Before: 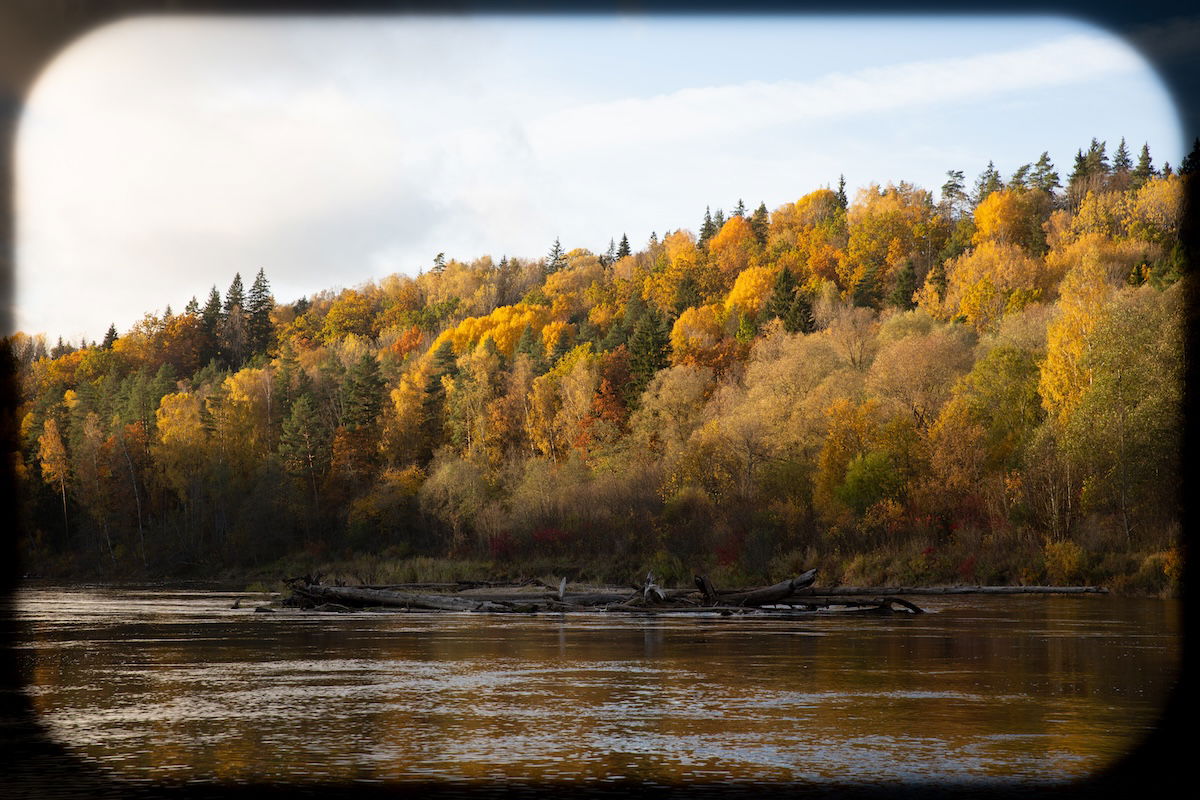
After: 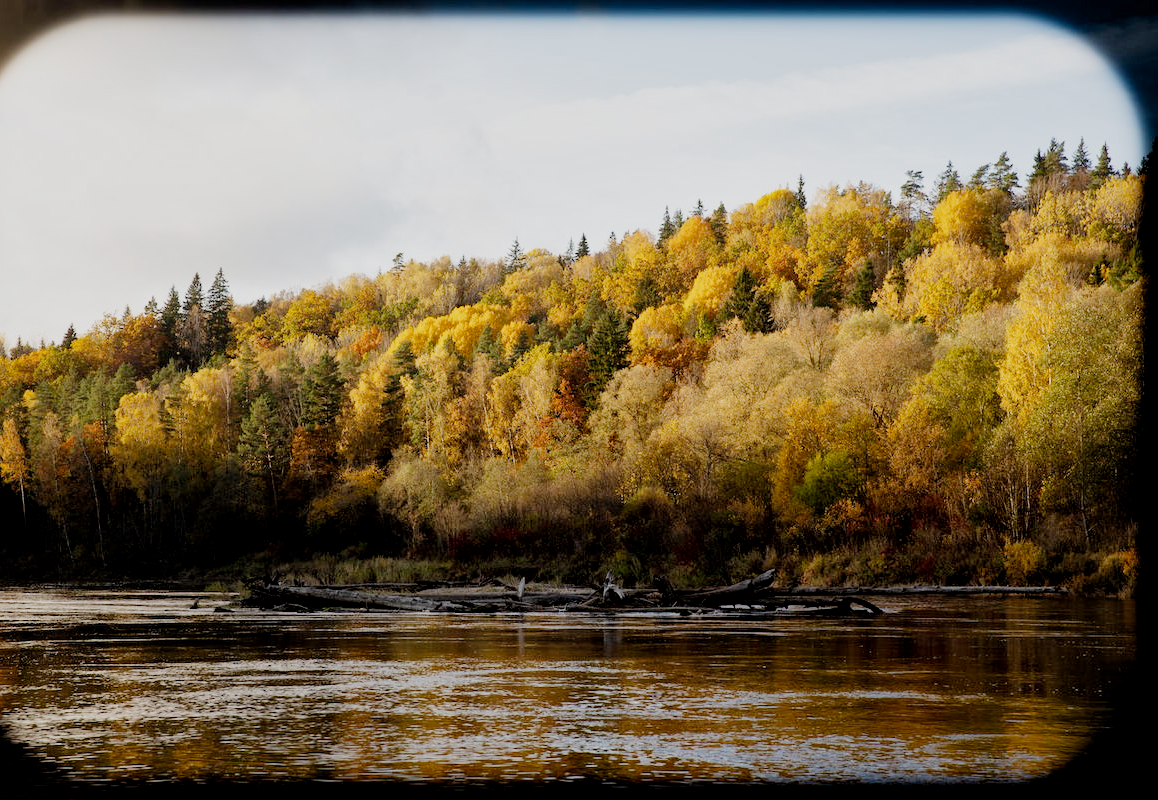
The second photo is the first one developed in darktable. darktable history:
crop and rotate: left 3.457%
exposure: exposure 0.567 EV, compensate highlight preservation false
filmic rgb: black relative exposure -6.19 EV, white relative exposure 6.94 EV, hardness 2.24, add noise in highlights 0.001, preserve chrominance no, color science v3 (2019), use custom middle-gray values true, contrast in highlights soft
haze removal: compatibility mode true, adaptive false
local contrast: mode bilateral grid, contrast 20, coarseness 50, detail 132%, midtone range 0.2
